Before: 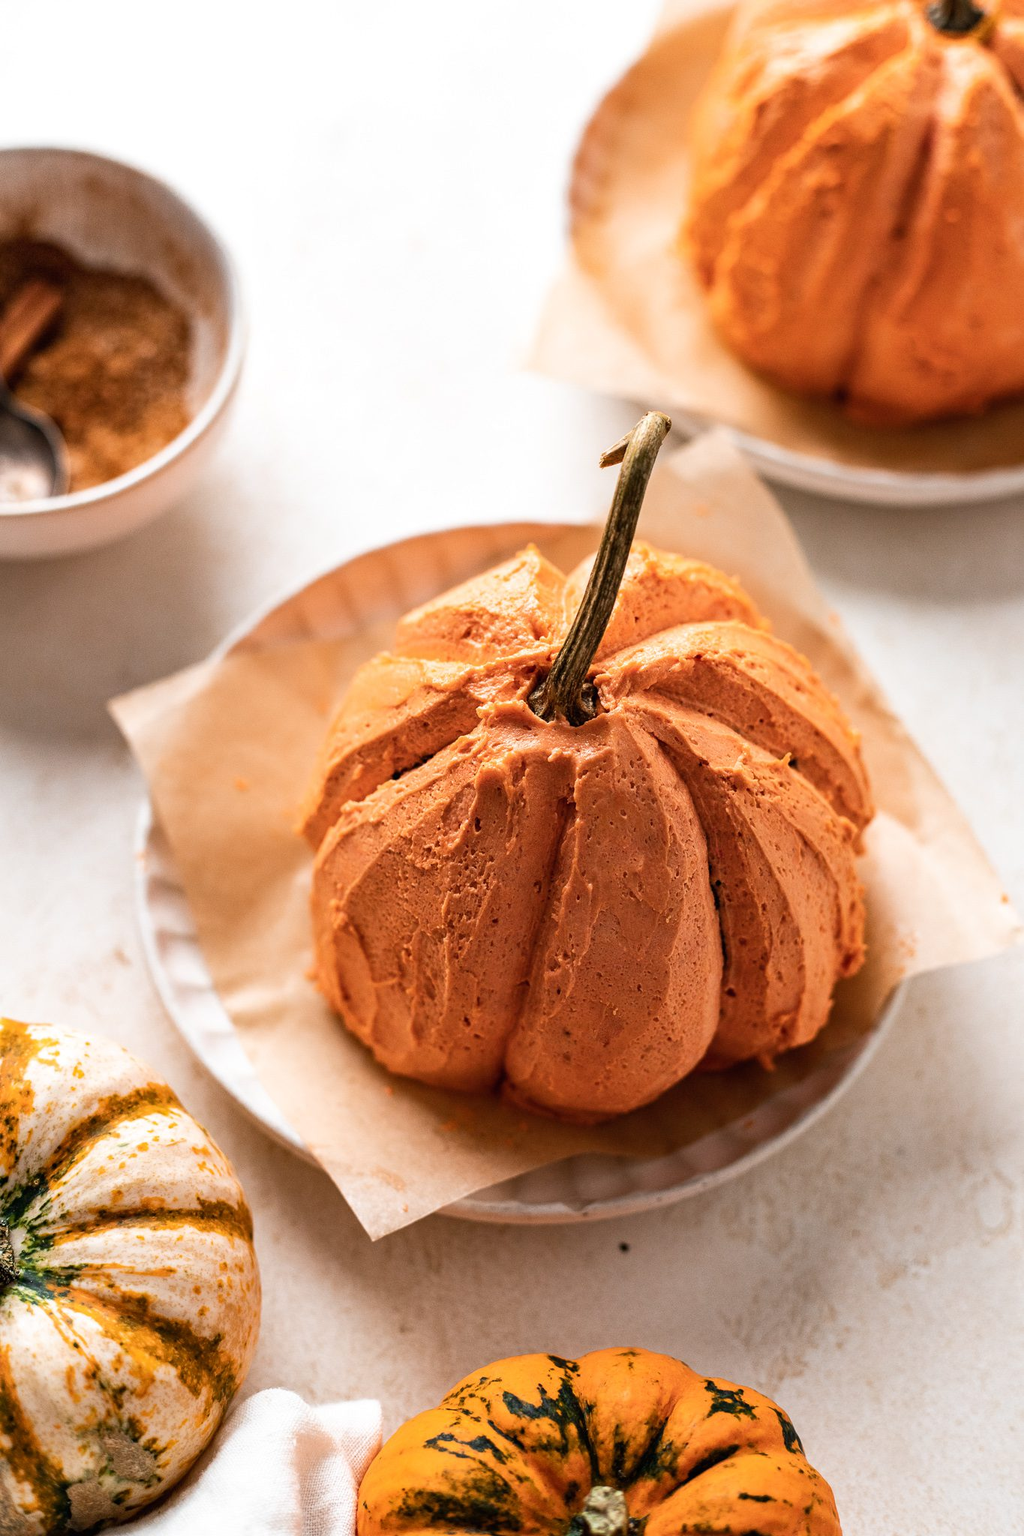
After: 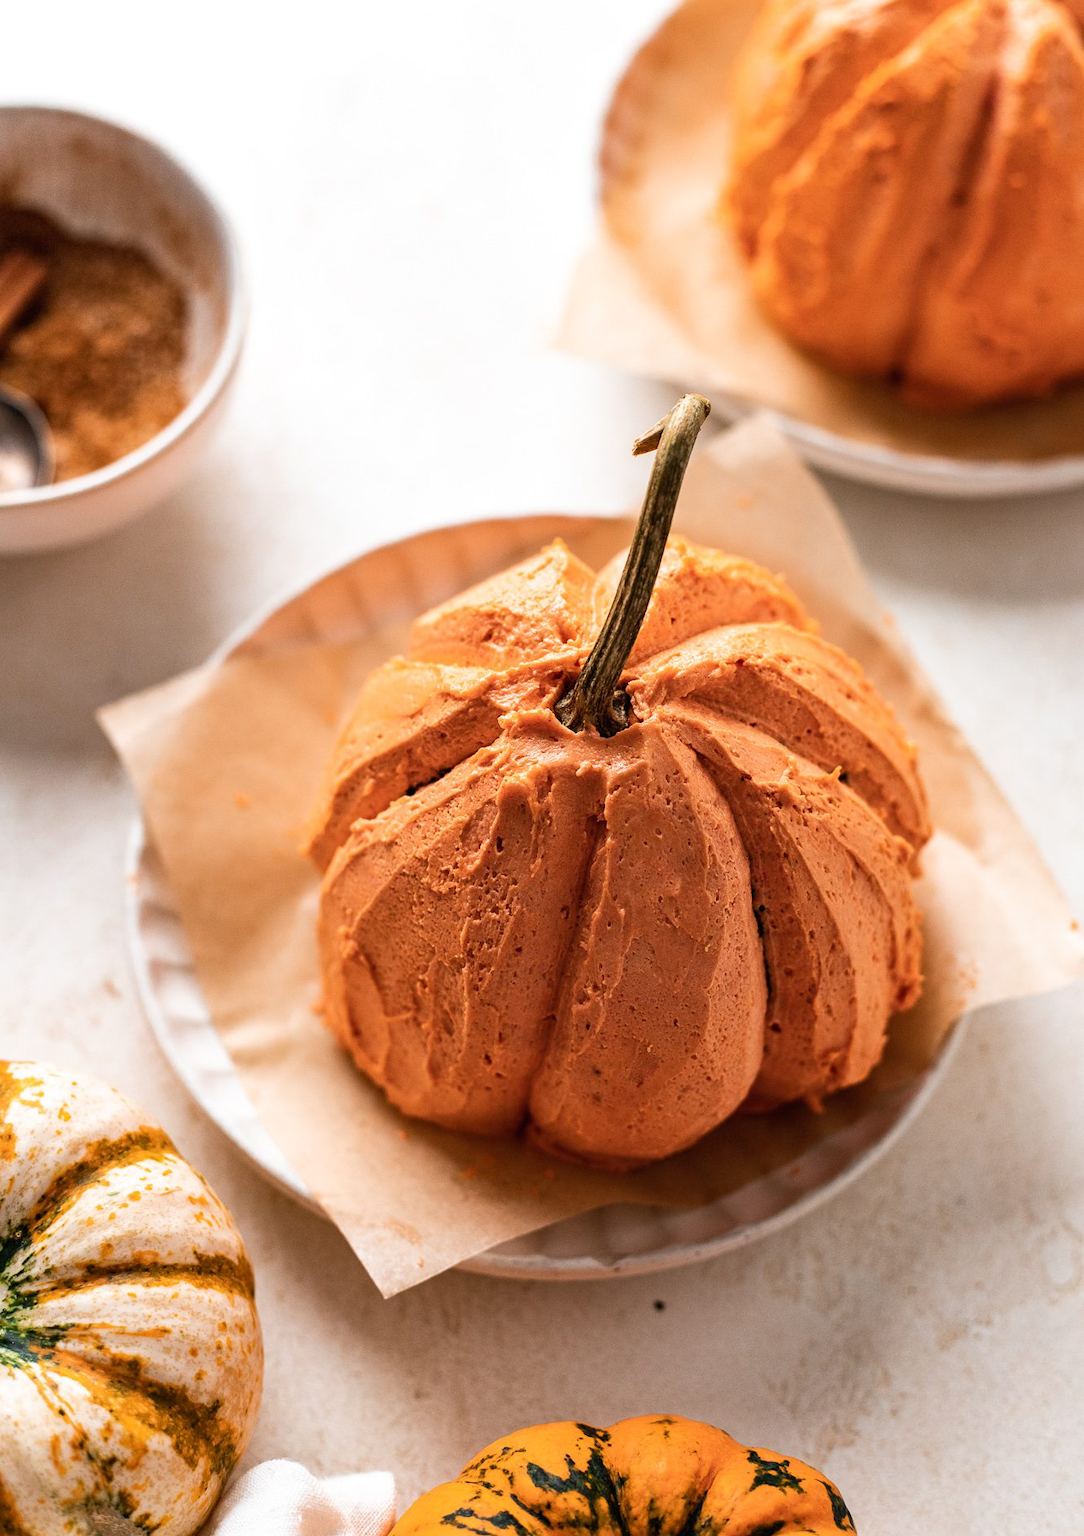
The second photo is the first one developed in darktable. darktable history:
crop: left 1.916%, top 3.294%, right 0.922%, bottom 4.97%
